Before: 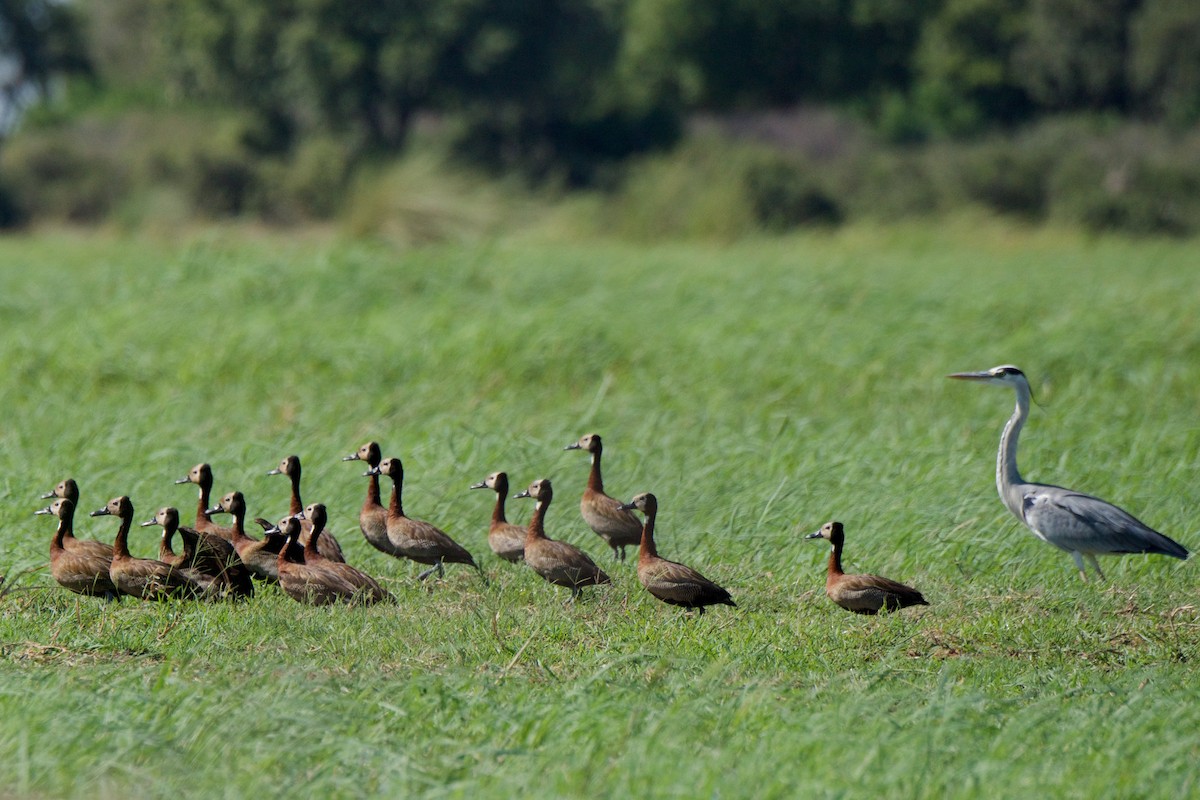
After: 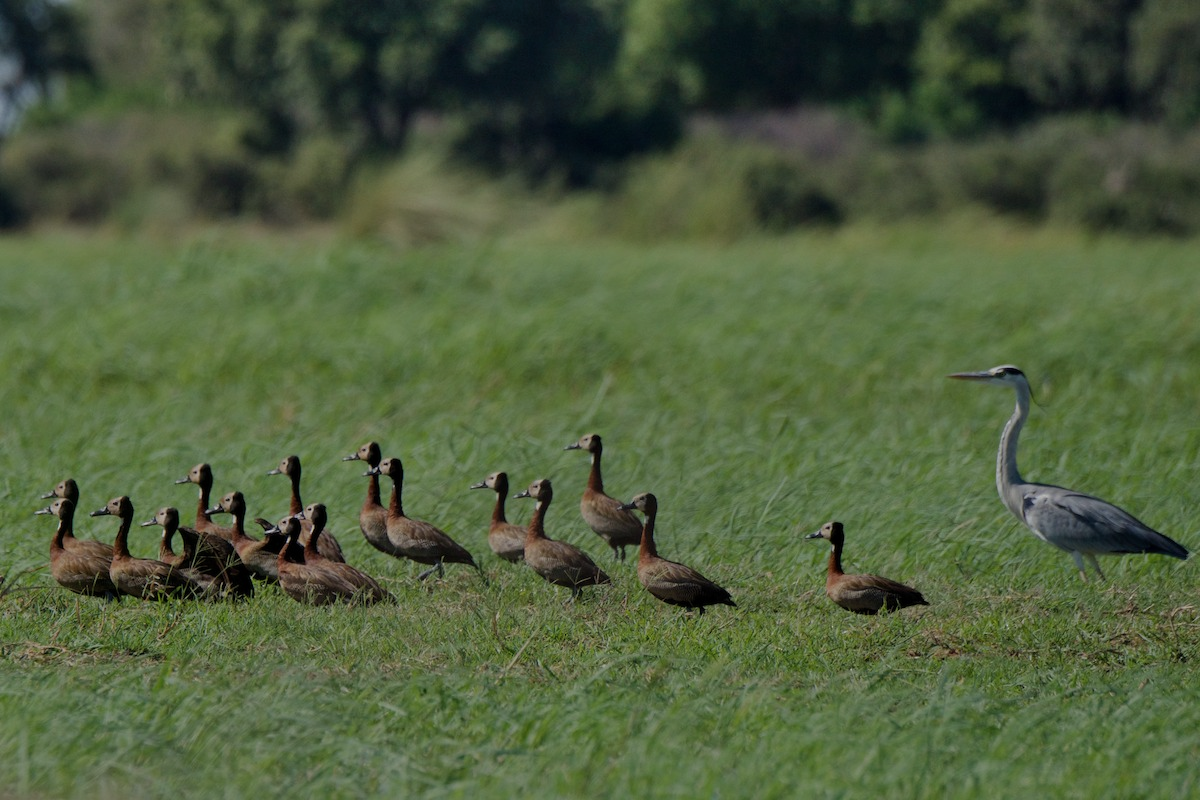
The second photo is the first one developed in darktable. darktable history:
shadows and highlights: low approximation 0.01, soften with gaussian
exposure: exposure -1.001 EV, compensate exposure bias true, compensate highlight preservation false
